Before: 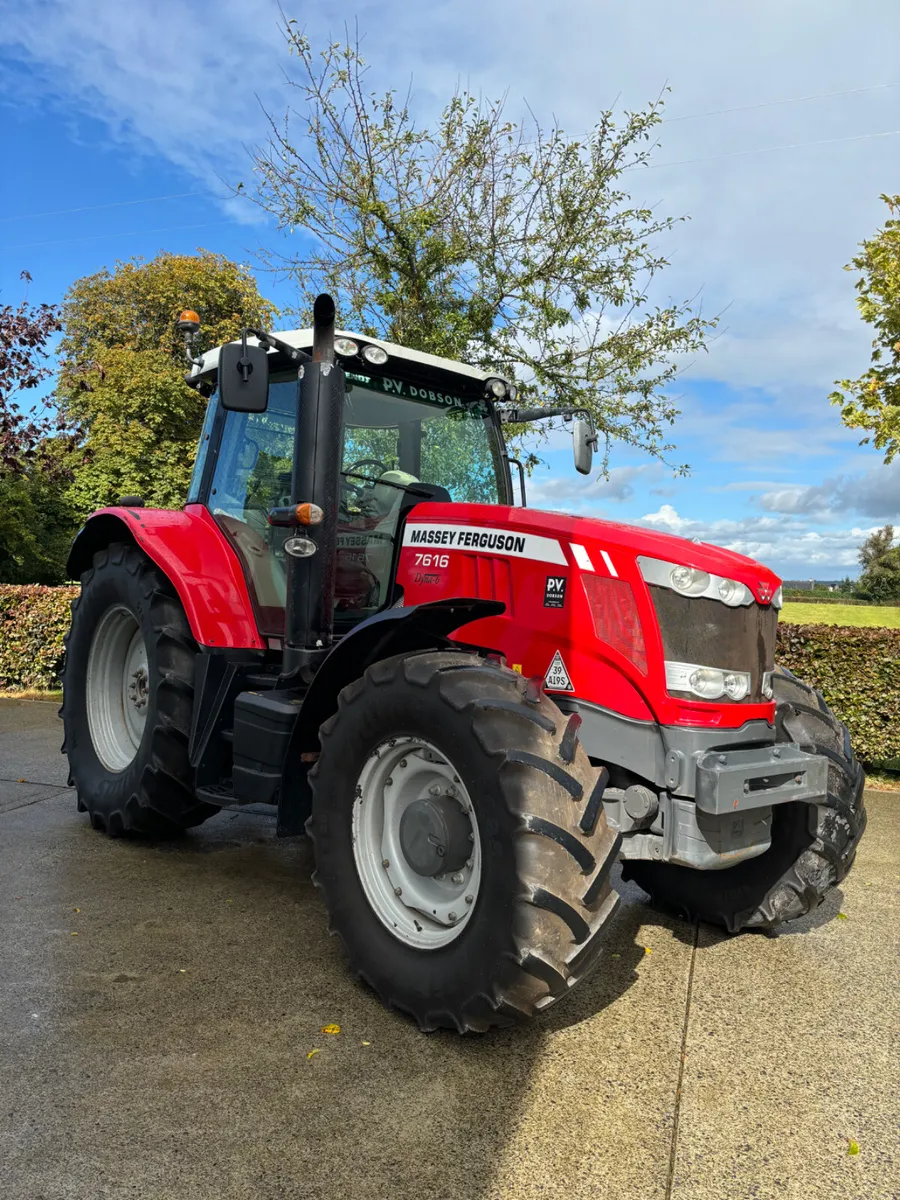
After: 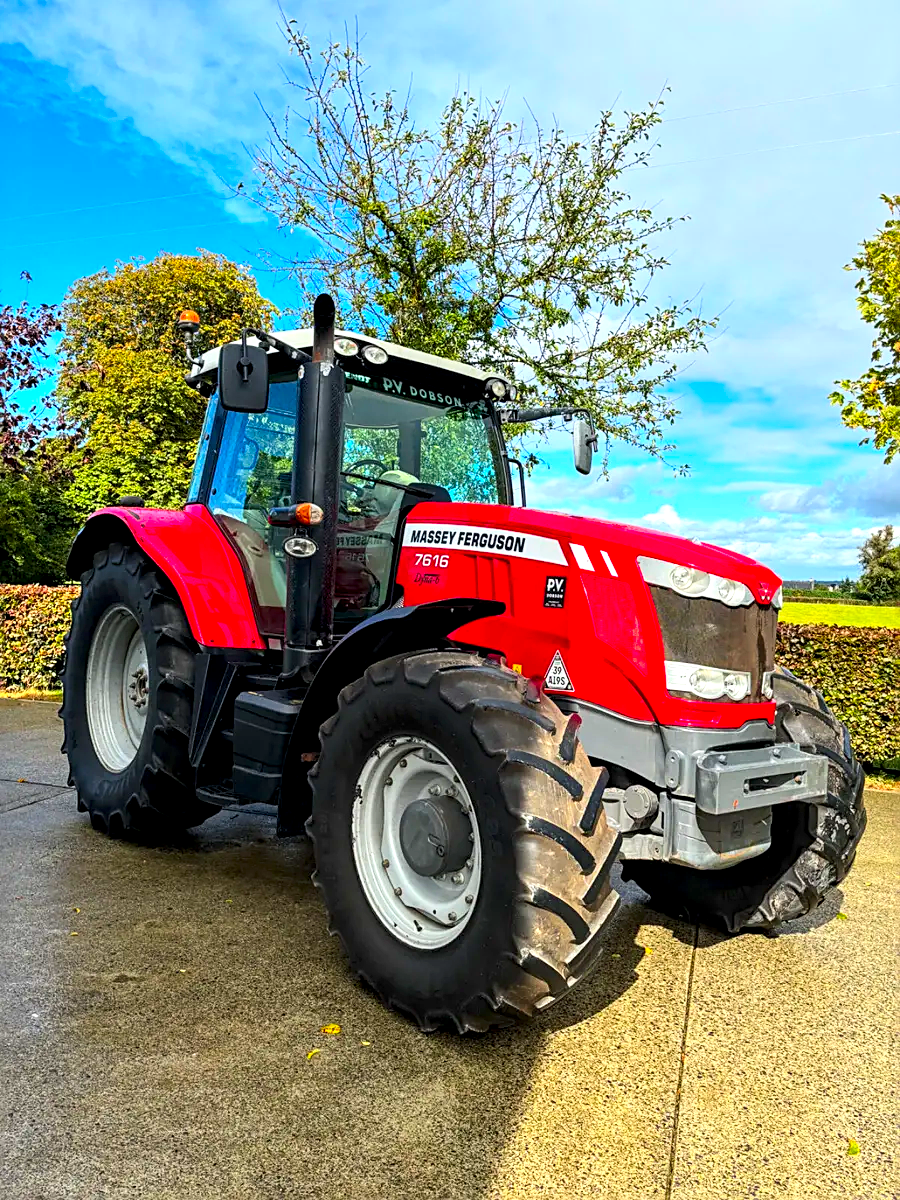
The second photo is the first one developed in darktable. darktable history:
contrast brightness saturation: contrast 0.2, brightness 0.2, saturation 0.8
sharpen: on, module defaults
local contrast: detail 135%, midtone range 0.75
